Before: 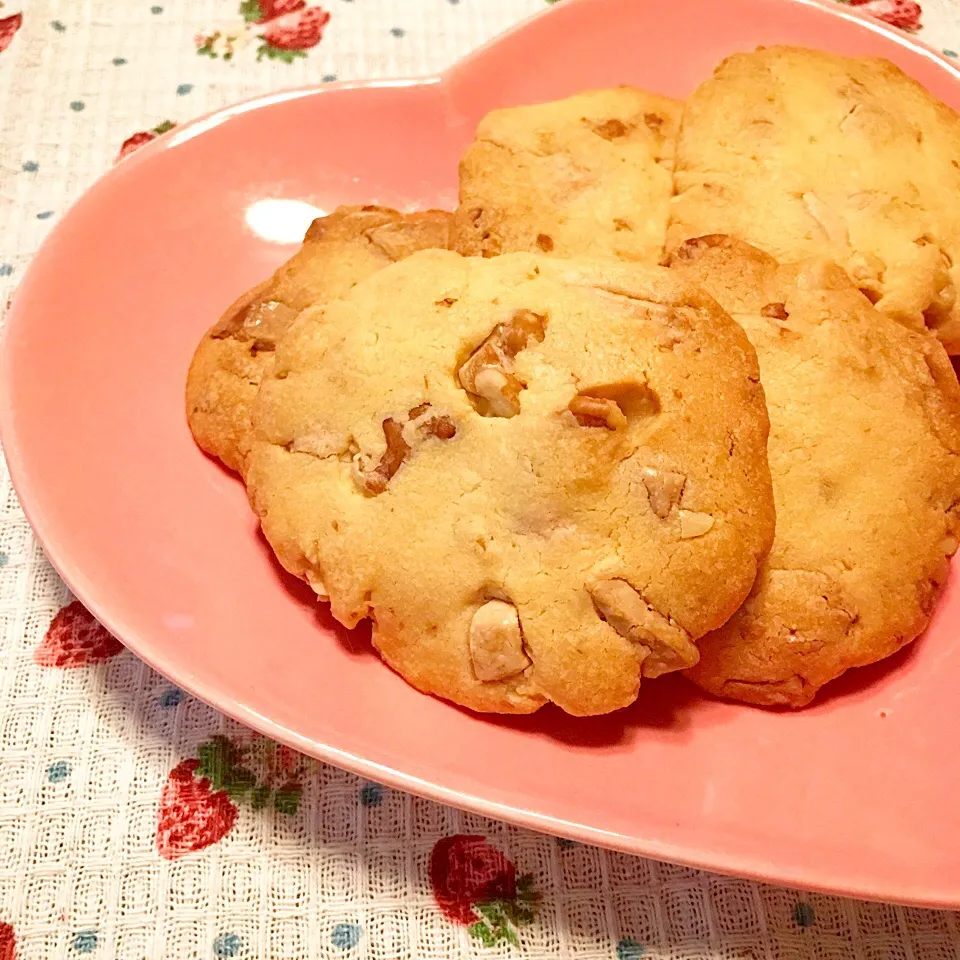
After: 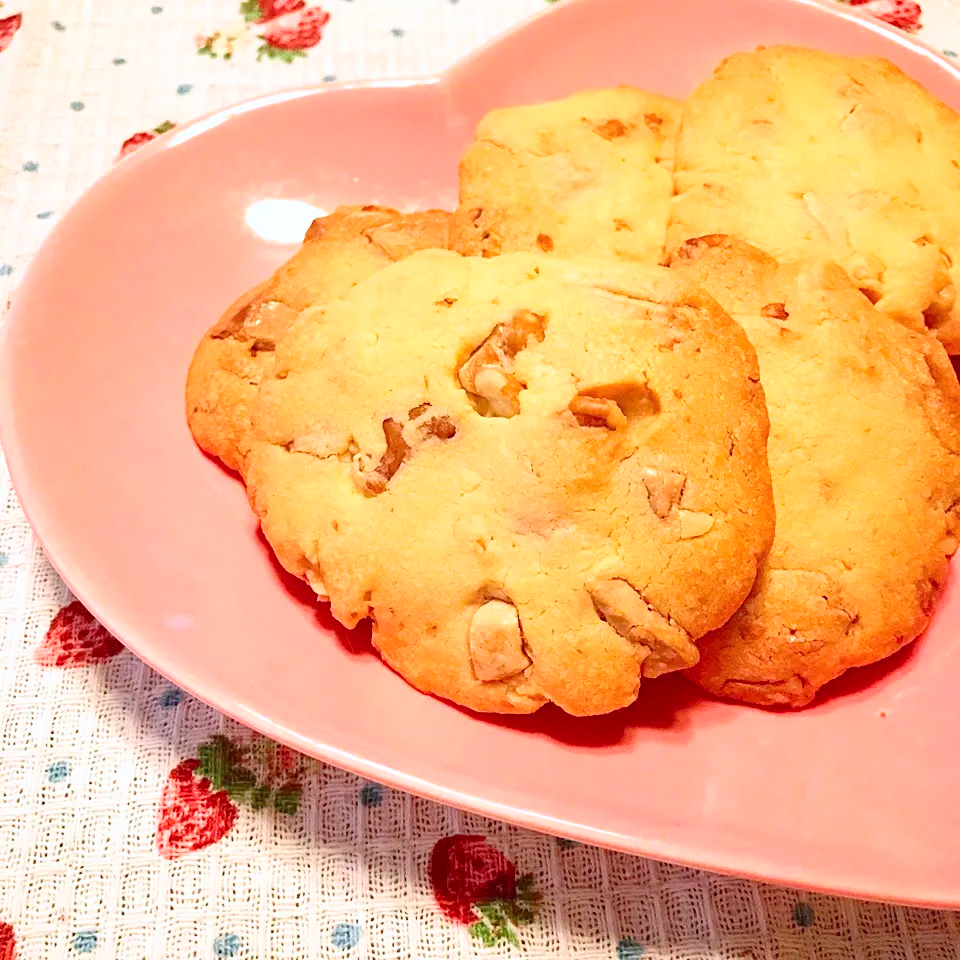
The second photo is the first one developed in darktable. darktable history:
color calibration: illuminant as shot in camera, x 0.358, y 0.373, temperature 4628.91 K
contrast brightness saturation: contrast 0.198, brightness 0.158, saturation 0.223
